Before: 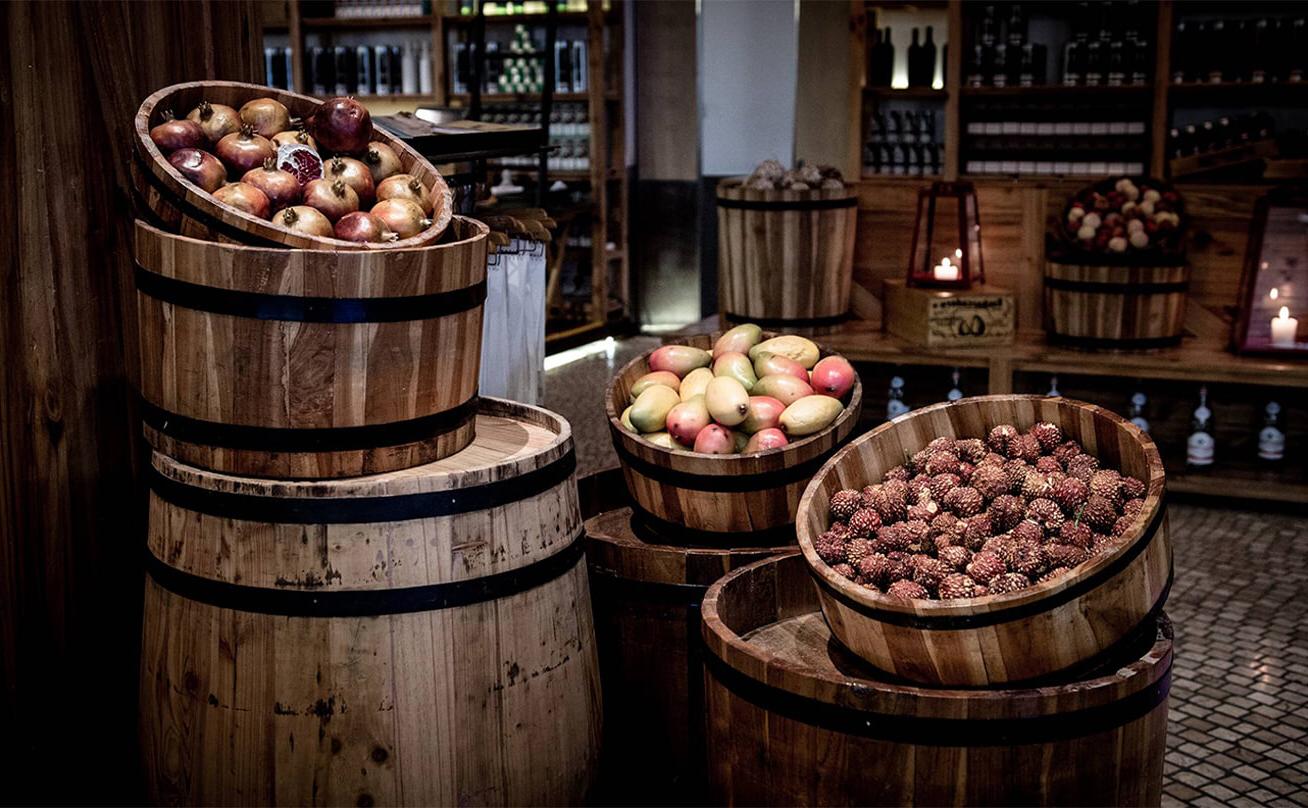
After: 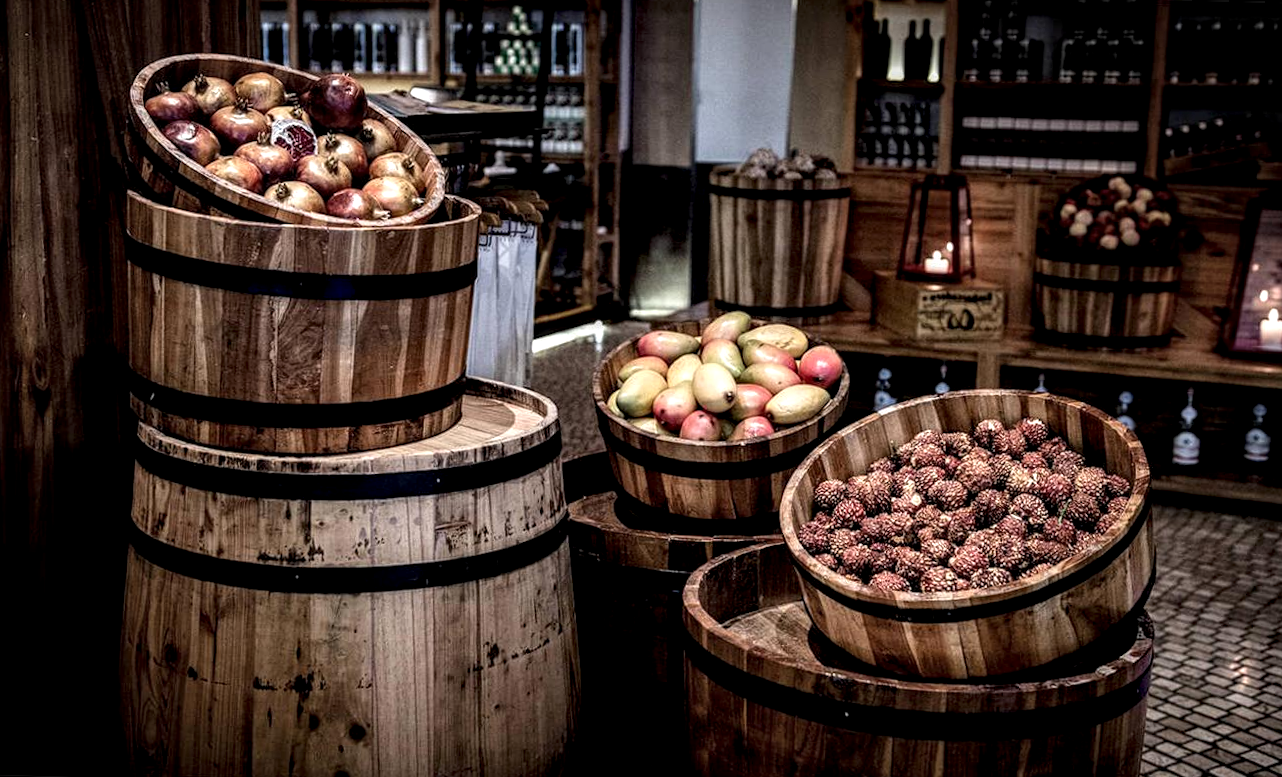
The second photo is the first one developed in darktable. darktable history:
rotate and perspective: rotation 1.57°, crop left 0.018, crop right 0.982, crop top 0.039, crop bottom 0.961
white balance: red 1, blue 1
local contrast: highlights 20%, shadows 70%, detail 170%
